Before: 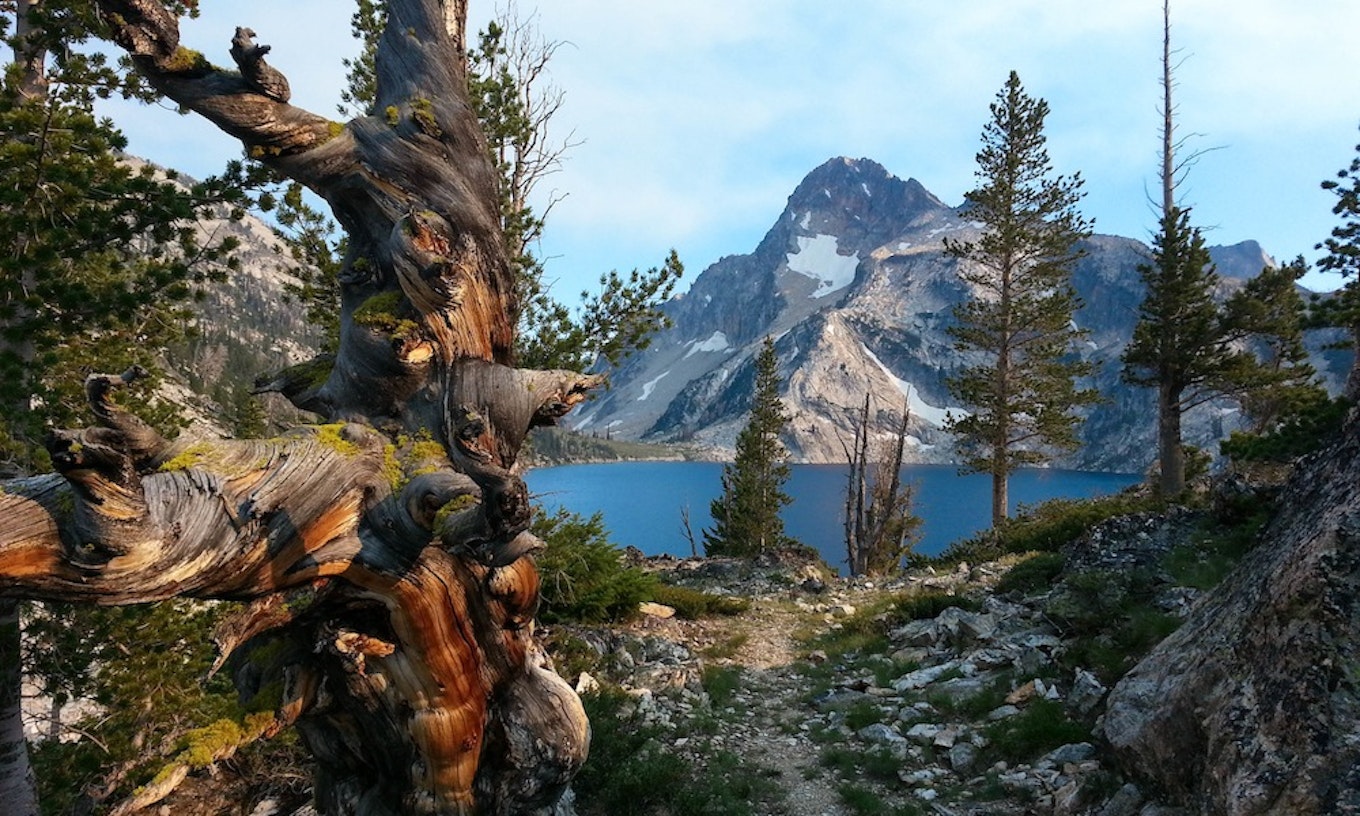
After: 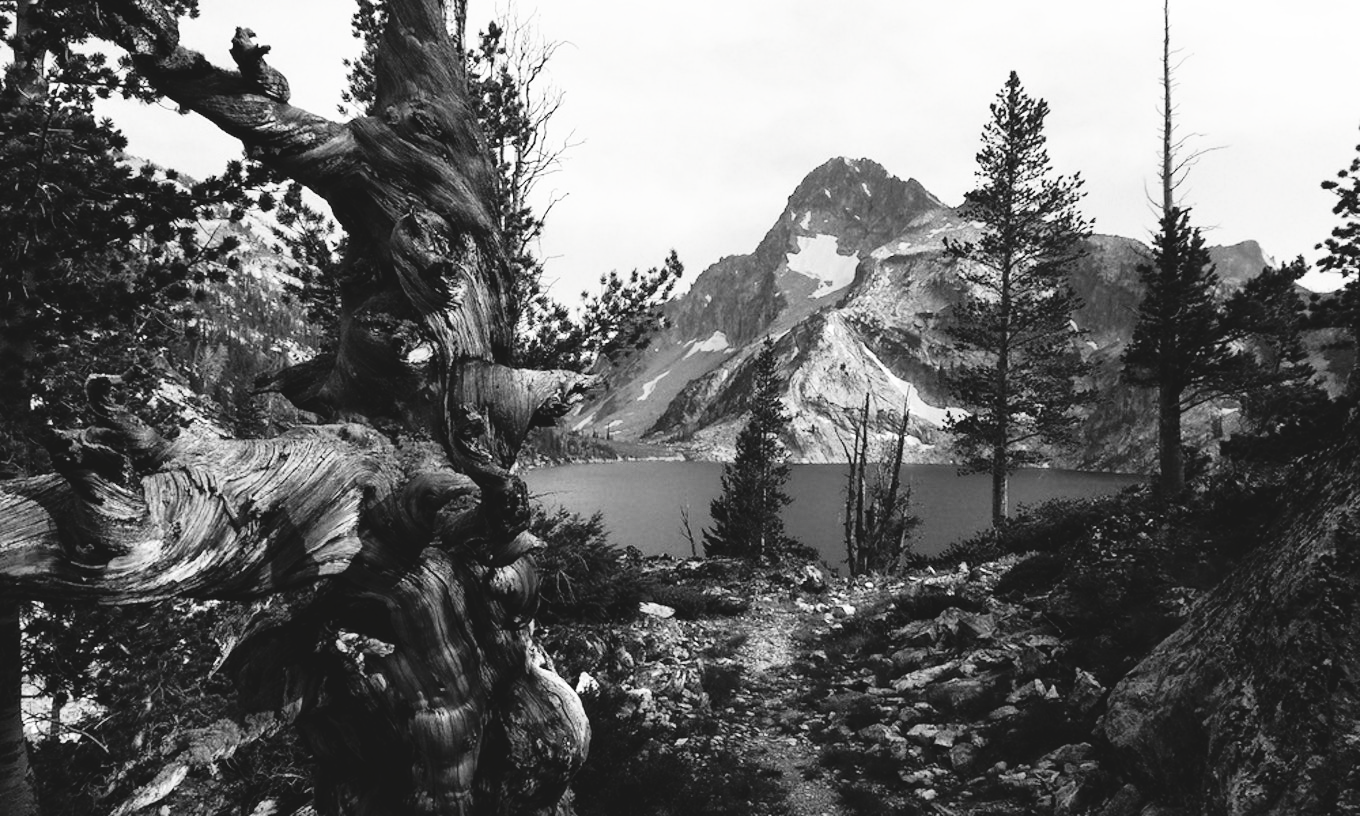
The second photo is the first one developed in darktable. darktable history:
tone curve: curves: ch0 [(0, 0) (0.003, 0.082) (0.011, 0.082) (0.025, 0.088) (0.044, 0.088) (0.069, 0.093) (0.1, 0.101) (0.136, 0.109) (0.177, 0.129) (0.224, 0.155) (0.277, 0.214) (0.335, 0.289) (0.399, 0.378) (0.468, 0.476) (0.543, 0.589) (0.623, 0.713) (0.709, 0.826) (0.801, 0.908) (0.898, 0.98) (1, 1)], preserve colors none
color look up table: target L [89.53, 89.53, 85.63, 85.63, 83.84, 76.61, 63.48, 56.57, 47.24, 46.43, 19.4, 200.09, 100.34, 83.84, 79.88, 71.96, 68.12, 67.49, 54.76, 53.39, 48.64, 52.01, 46.03, 45.36, 32.03, 24.87, 21.7, 1.645, 90.24, 76.98, 85.27, 60.68, 61.19, 80.6, 54.56, 56.83, 39.9, 52.27, 33.74, 41.83, 18.94, 25.76, 91.64, 85.98, 84.56, 65.49, 56.83, 55.8, 24.87], target a [-0.003, -0.003, 0, 0, -0.002, -0.002, 0.001 ×4, 0, 0, 0, -0.002, 0, 0.001, 0, 0.001 ×5, 0, 0.001, 0.001, 0, 0, -0.153, -0.003, 0, -0.002, 0.001, 0.001, 0, 0.001 ×6, -0.127, 0, -0.1, -0.001, -0.001, 0.001, 0.001, 0.001, 0], target b [0.026, 0.026, 0.002, 0.002, 0.025, 0.025, -0.004, -0.004, -0.007, 0, -0.002, 0, 0, 0.025, 0.003, -0.004, 0.003, -0.004, -0.007, -0.003, -0.007, -0.004, 0, -0.005, -0.005, -0.002, -0.002, 1.891, 0.026, 0.003, 0.025, -0.004, -0.004, 0.003, -0.007, -0.004 ×4, -0.005, 1.61, -0.002, 1.239, 0.003, 0.003, -0.004, -0.004, -0.004, -0.002], num patches 49
